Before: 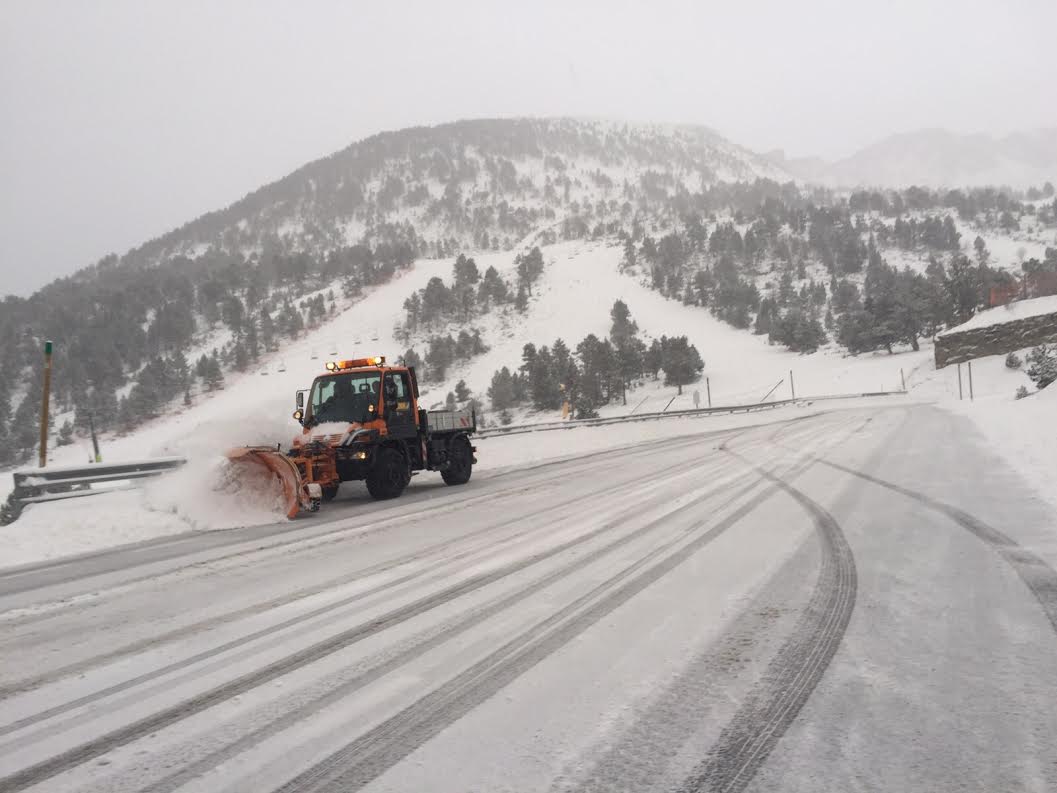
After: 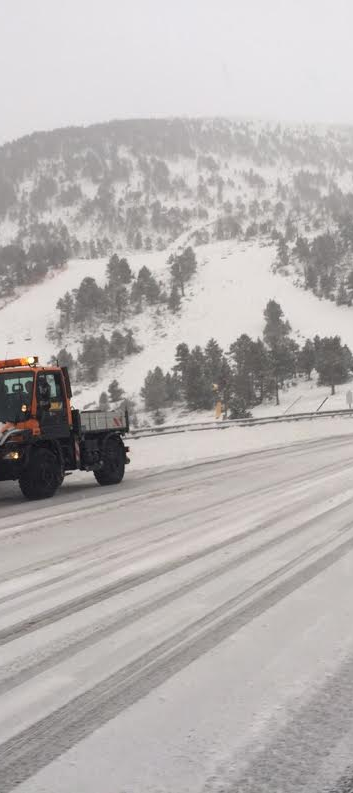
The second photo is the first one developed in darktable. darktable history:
crop: left 32.909%, right 33.624%
